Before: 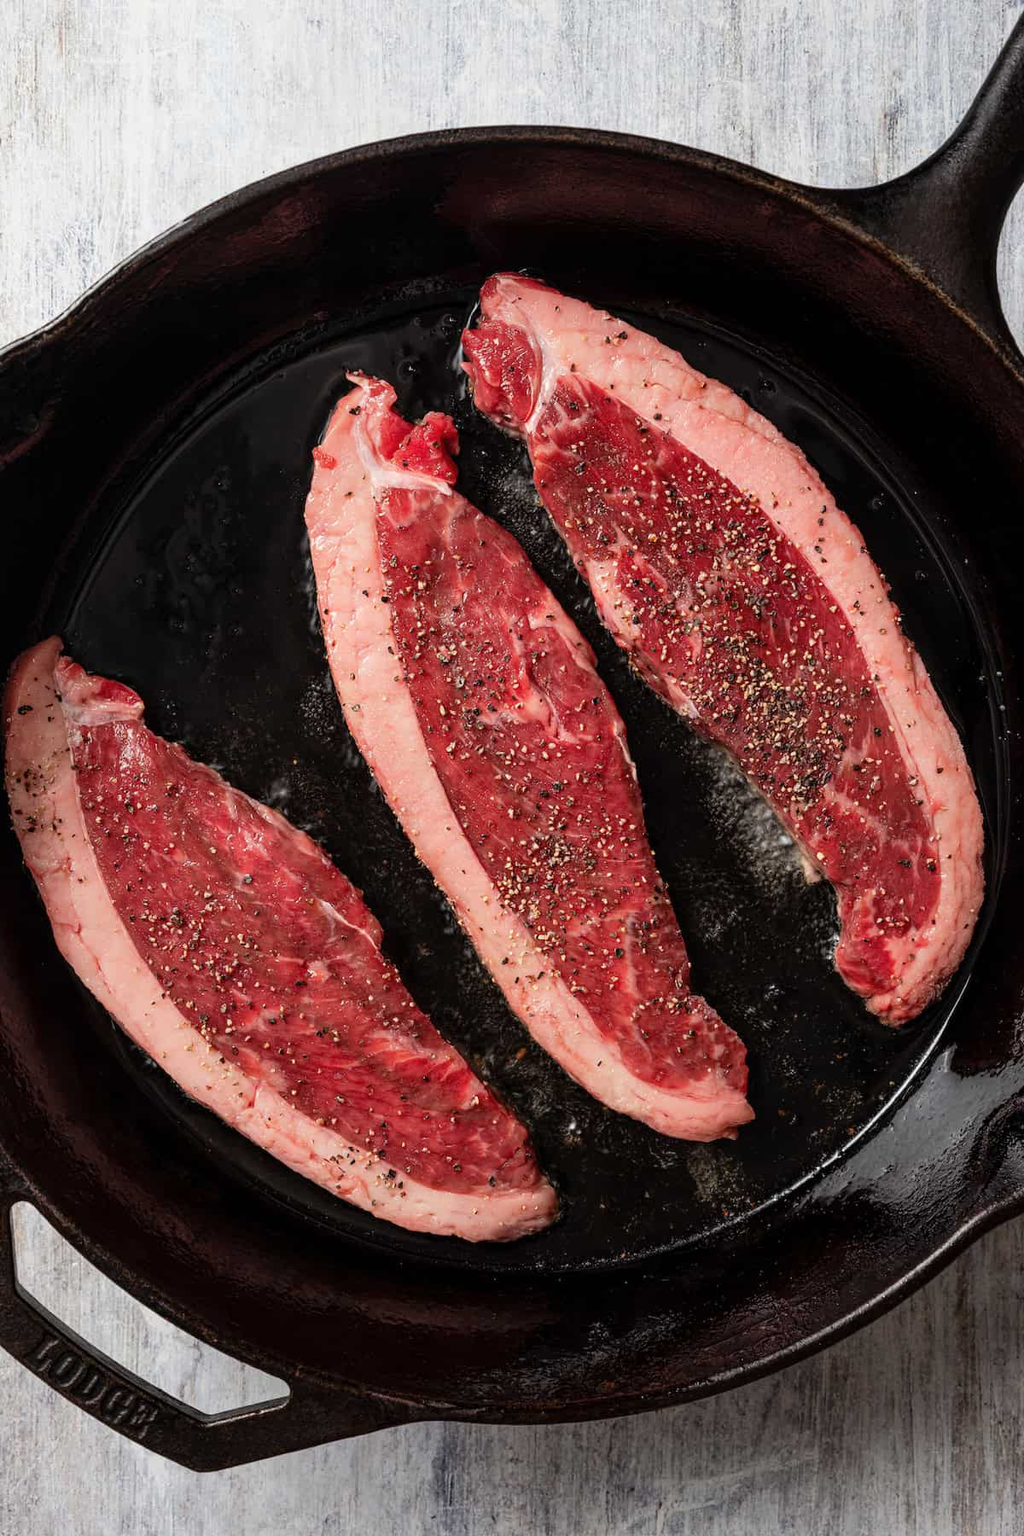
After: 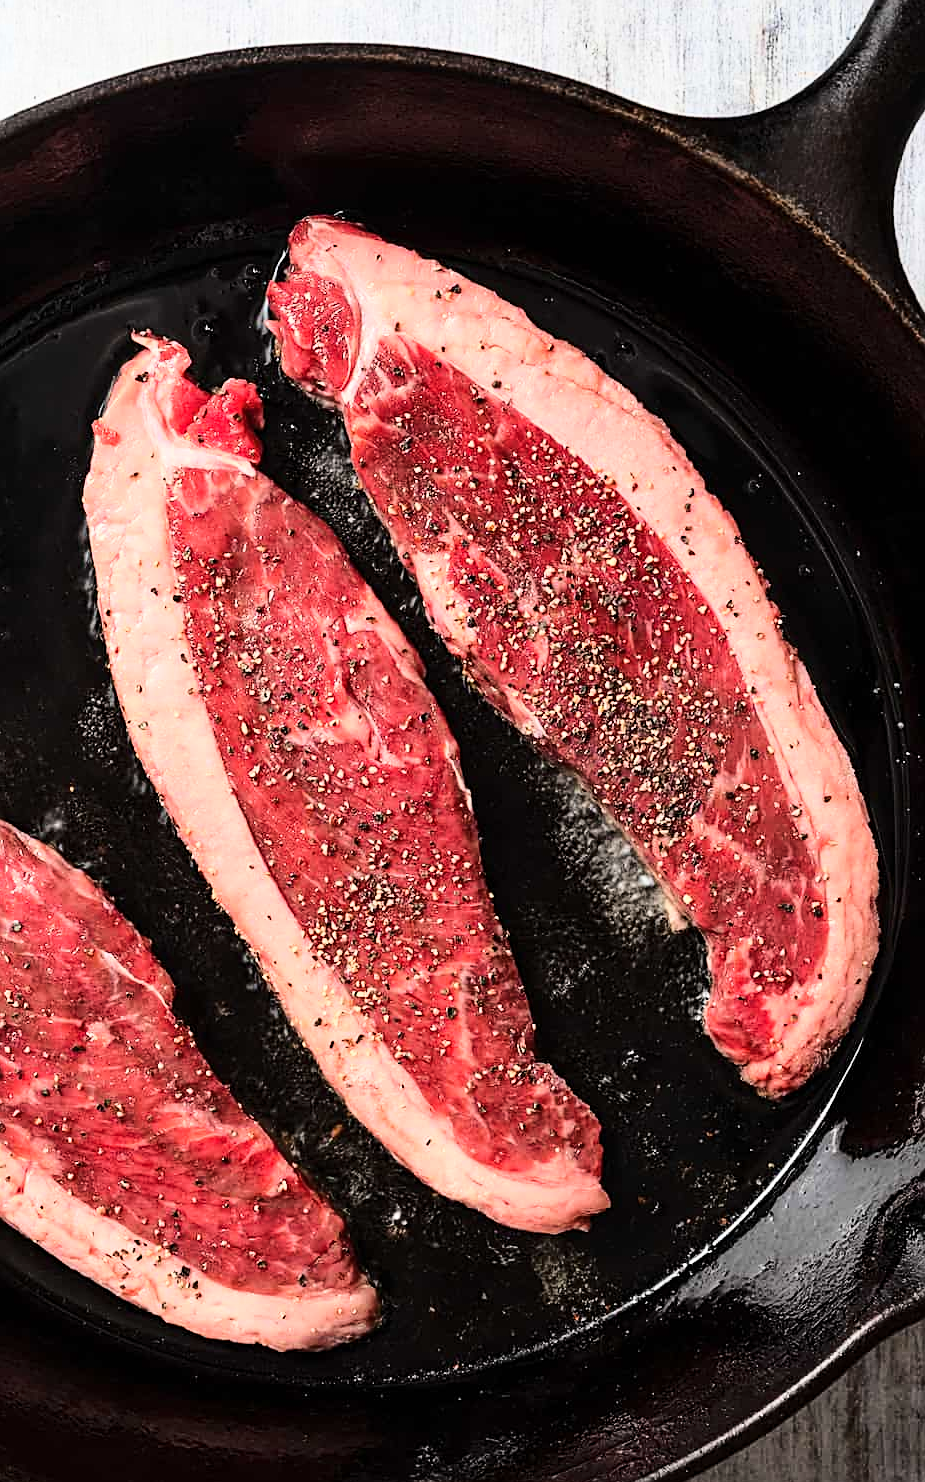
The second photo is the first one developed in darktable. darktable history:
base curve: curves: ch0 [(0, 0) (0.028, 0.03) (0.121, 0.232) (0.46, 0.748) (0.859, 0.968) (1, 1)]
crop: left 22.865%, top 5.829%, bottom 11.821%
sharpen: on, module defaults
